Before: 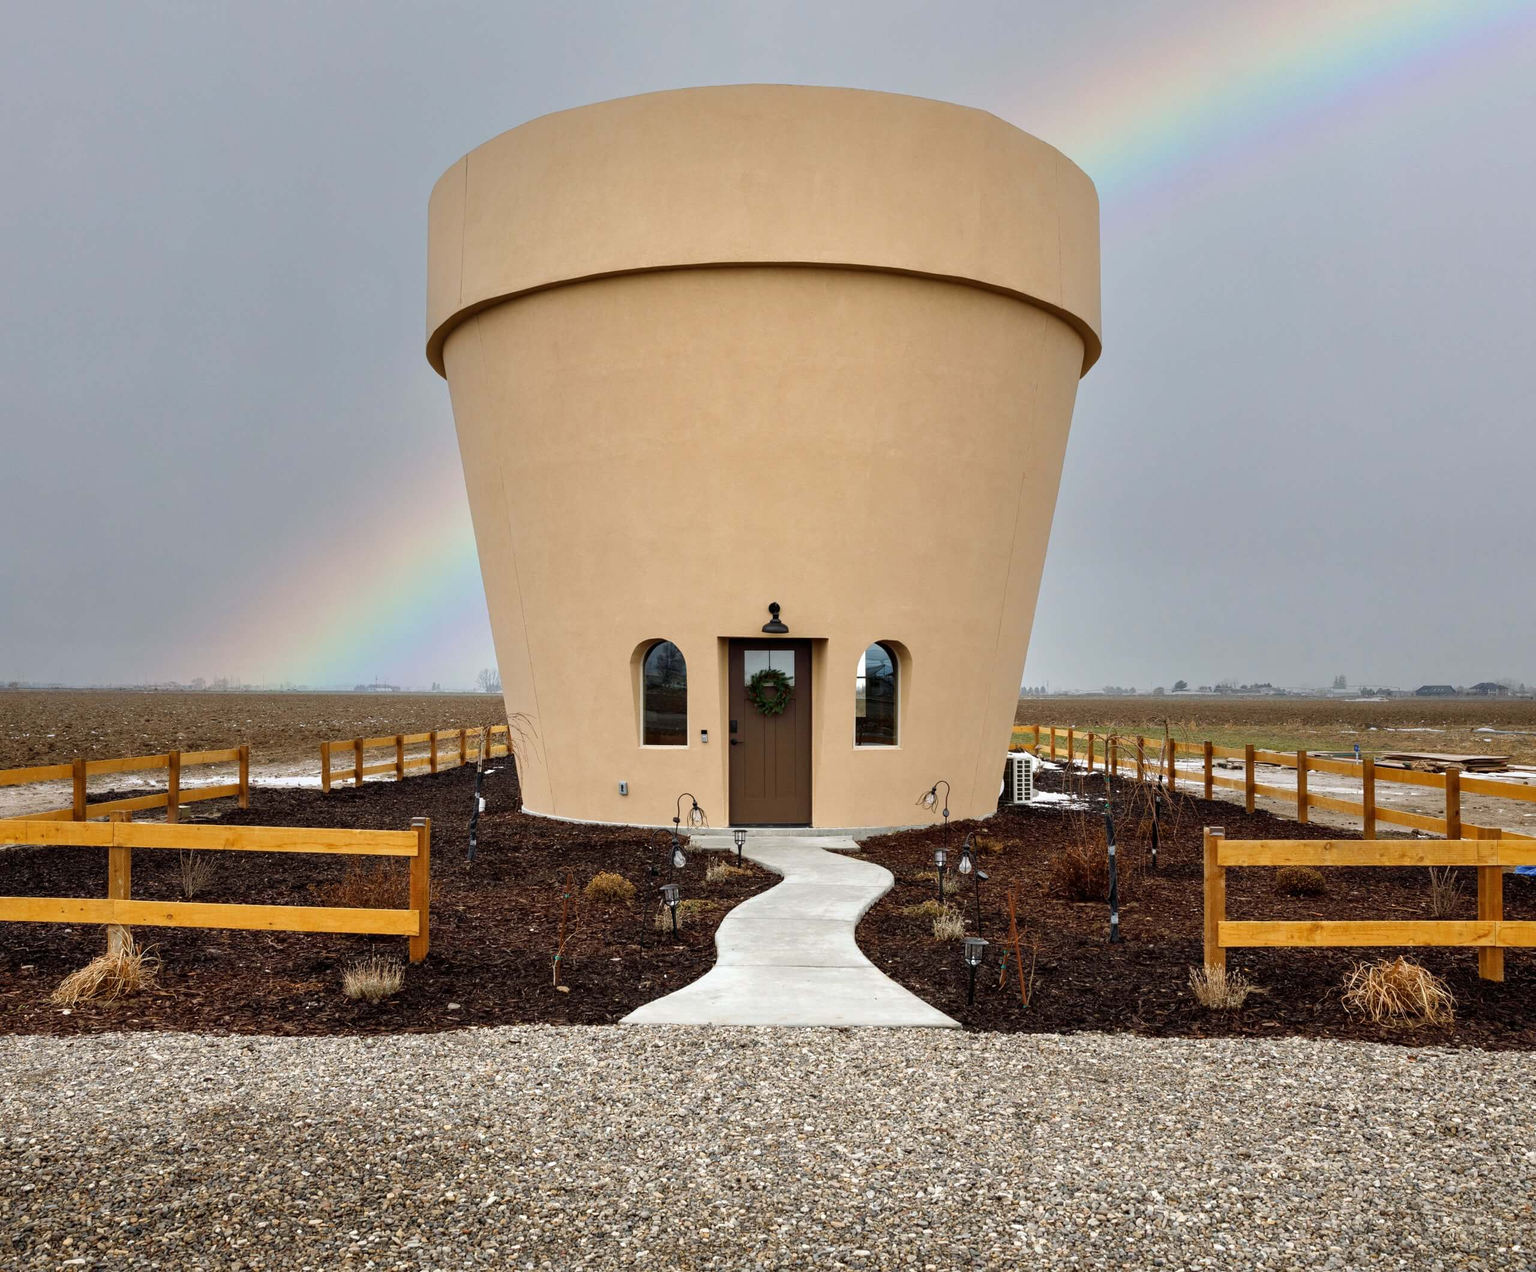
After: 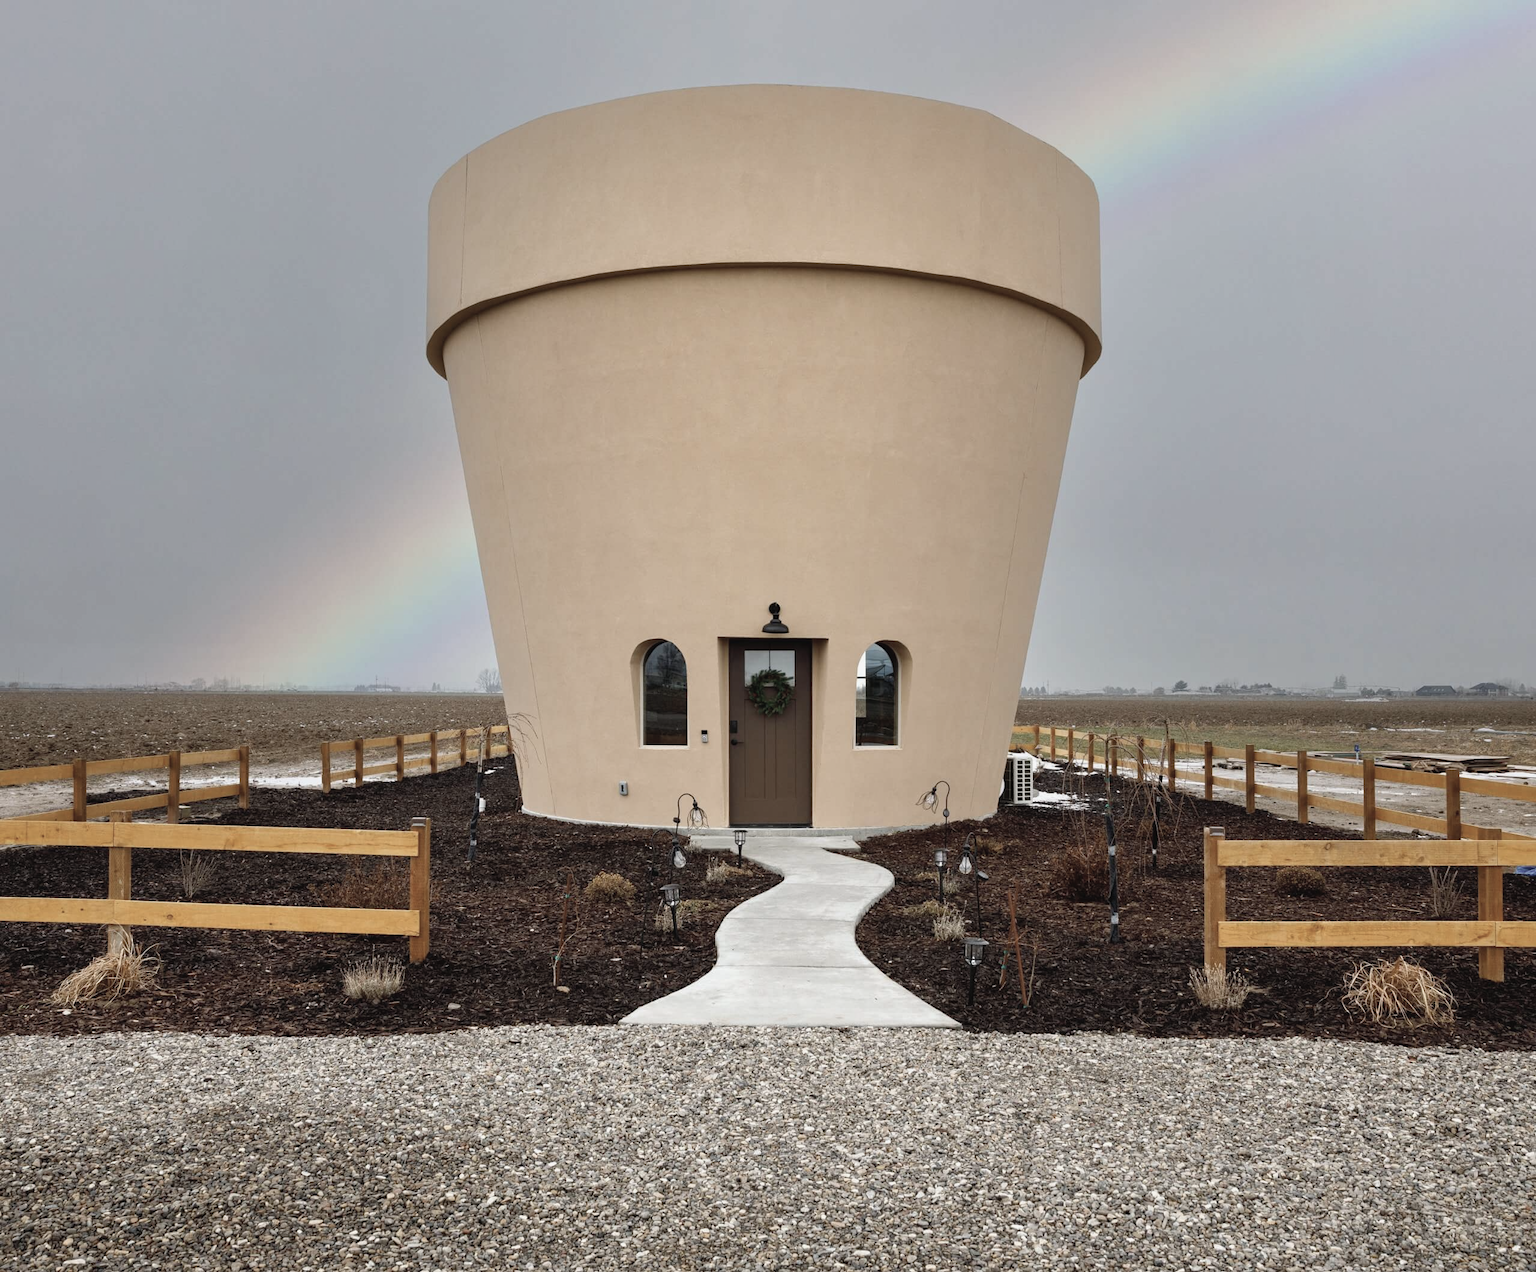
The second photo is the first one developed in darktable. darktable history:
contrast brightness saturation: contrast -0.06, saturation -0.417
